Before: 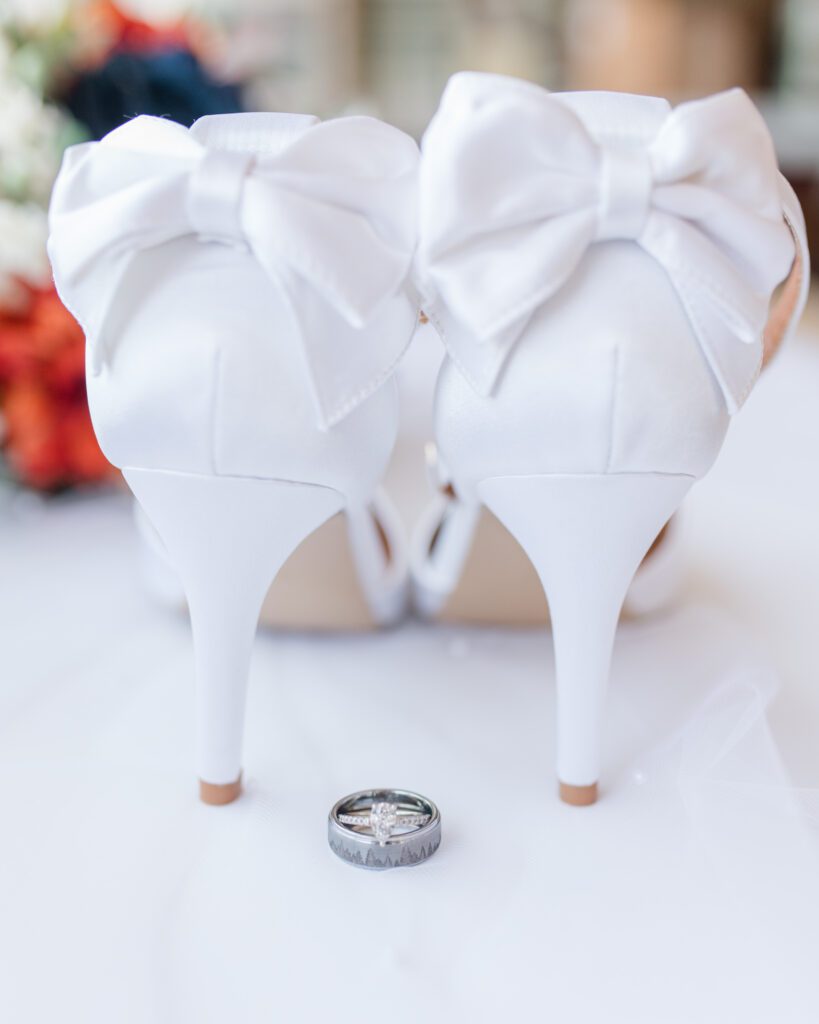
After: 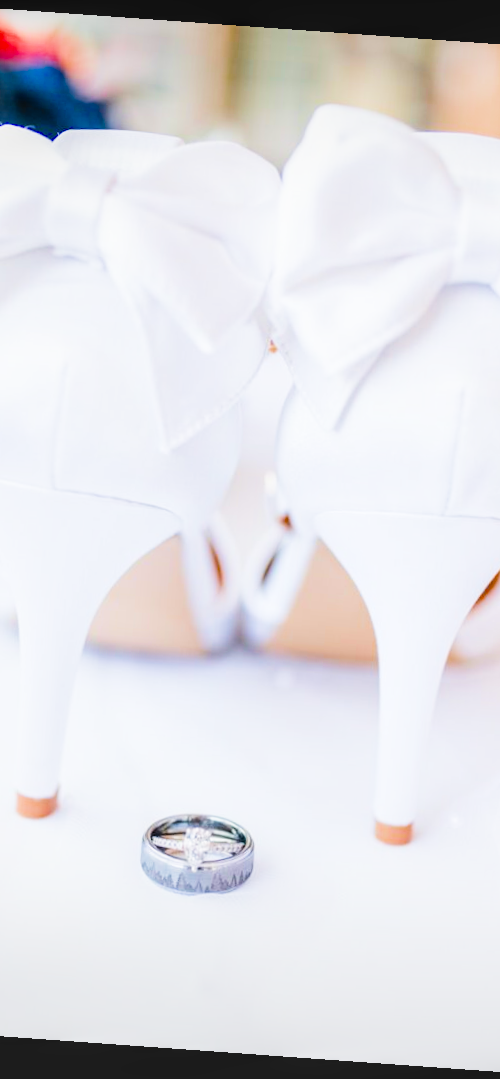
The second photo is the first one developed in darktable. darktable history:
crop and rotate: left 22.516%, right 21.234%
filmic rgb: black relative exposure -7.75 EV, white relative exposure 4.4 EV, threshold 3 EV, hardness 3.76, latitude 38.11%, contrast 0.966, highlights saturation mix 10%, shadows ↔ highlights balance 4.59%, color science v4 (2020), enable highlight reconstruction true
tone equalizer: -8 EV -0.75 EV, -7 EV -0.7 EV, -6 EV -0.6 EV, -5 EV -0.4 EV, -3 EV 0.4 EV, -2 EV 0.6 EV, -1 EV 0.7 EV, +0 EV 0.75 EV, edges refinement/feathering 500, mask exposure compensation -1.57 EV, preserve details no
exposure: black level correction 0, exposure 0.7 EV, compensate exposure bias true, compensate highlight preservation false
local contrast: on, module defaults
rotate and perspective: rotation 4.1°, automatic cropping off
color balance rgb: linear chroma grading › global chroma 15%, perceptual saturation grading › global saturation 30%
